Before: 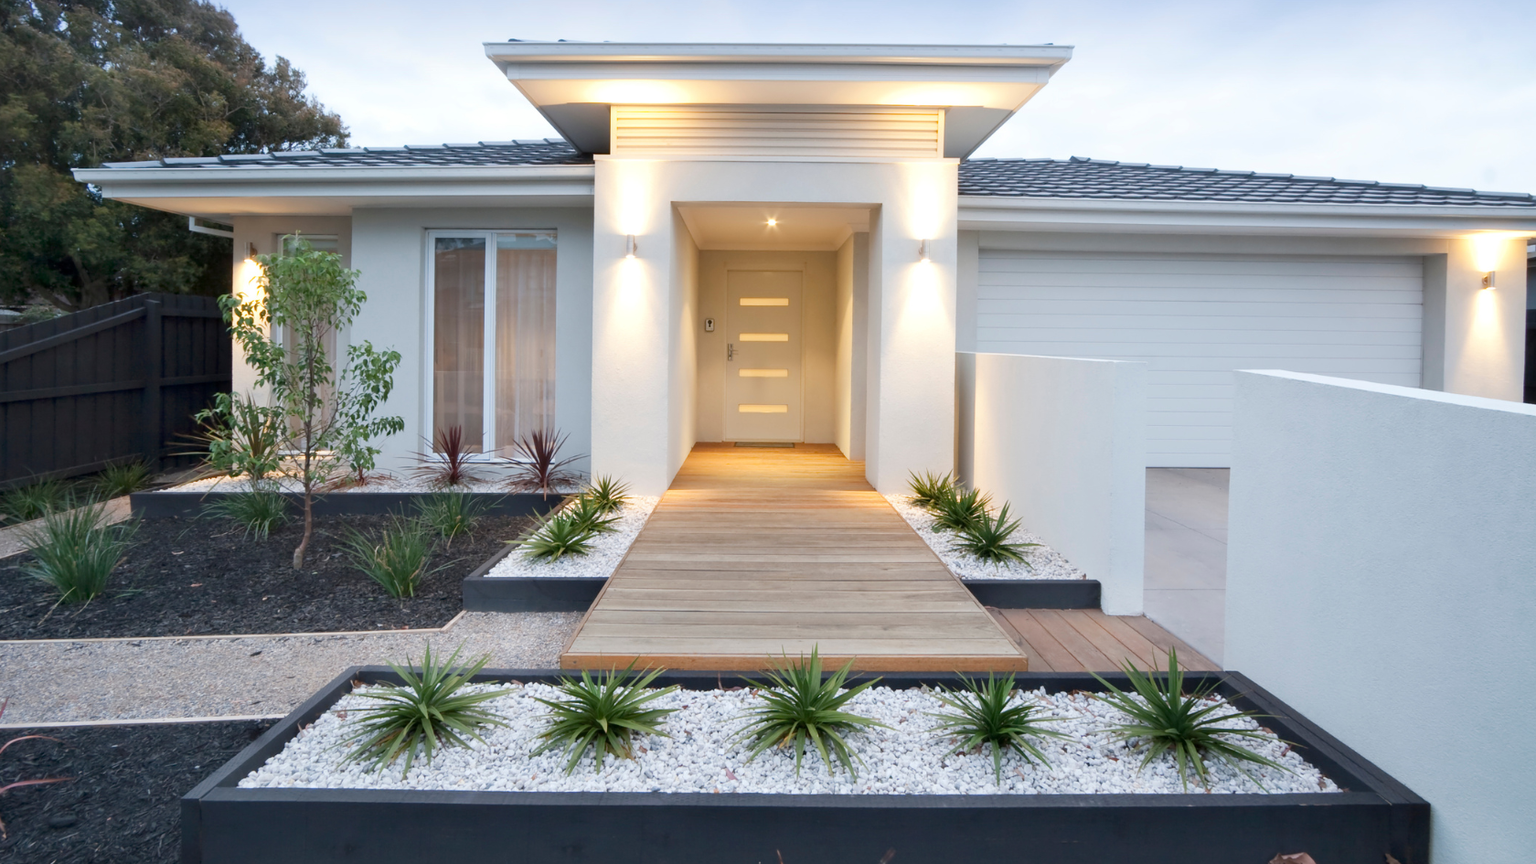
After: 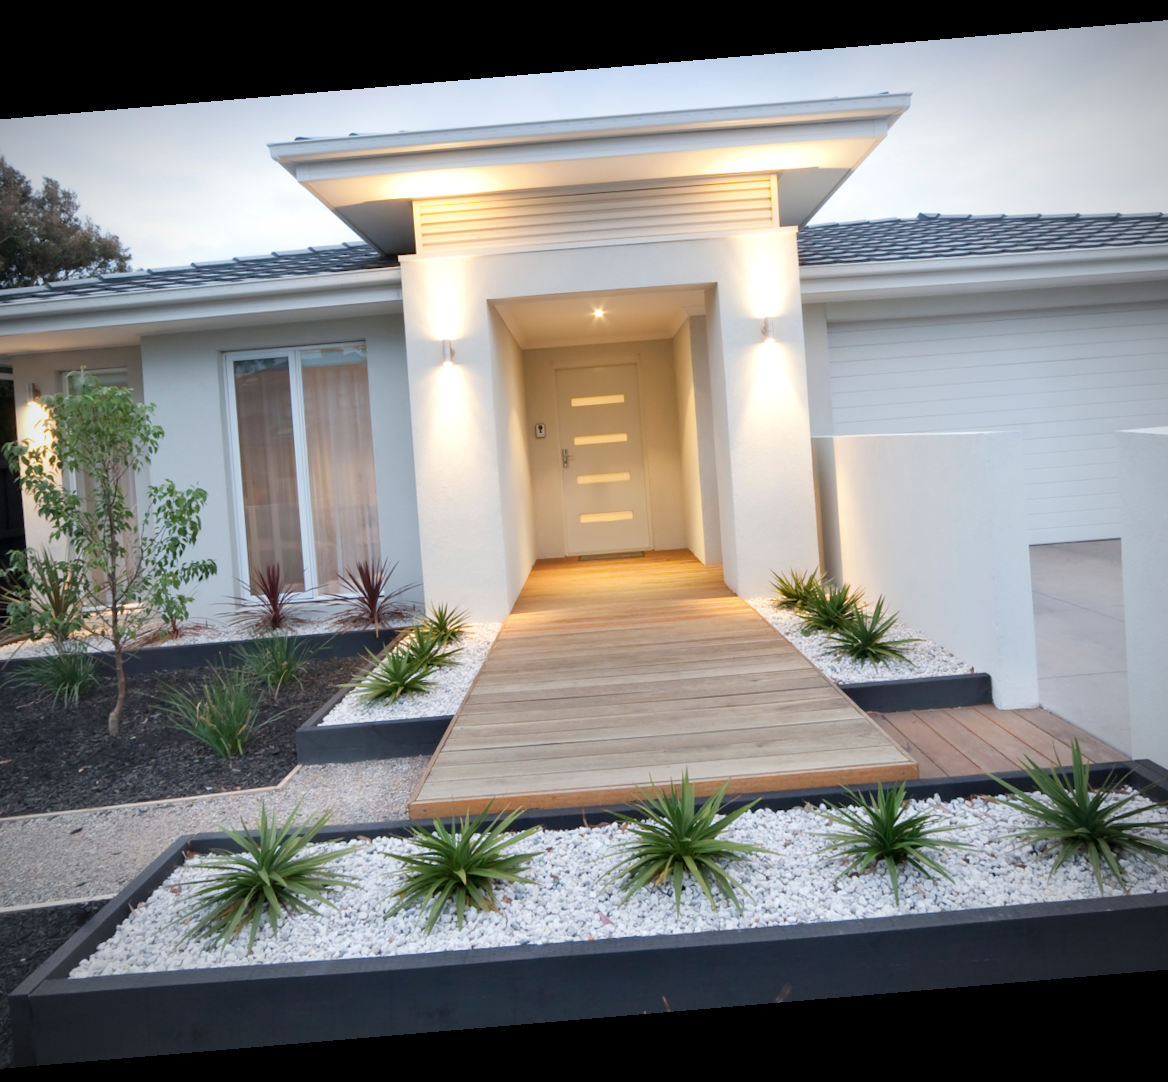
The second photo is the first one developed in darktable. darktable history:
rotate and perspective: rotation -4.86°, automatic cropping off
crop and rotate: left 15.055%, right 18.278%
vignetting: on, module defaults
